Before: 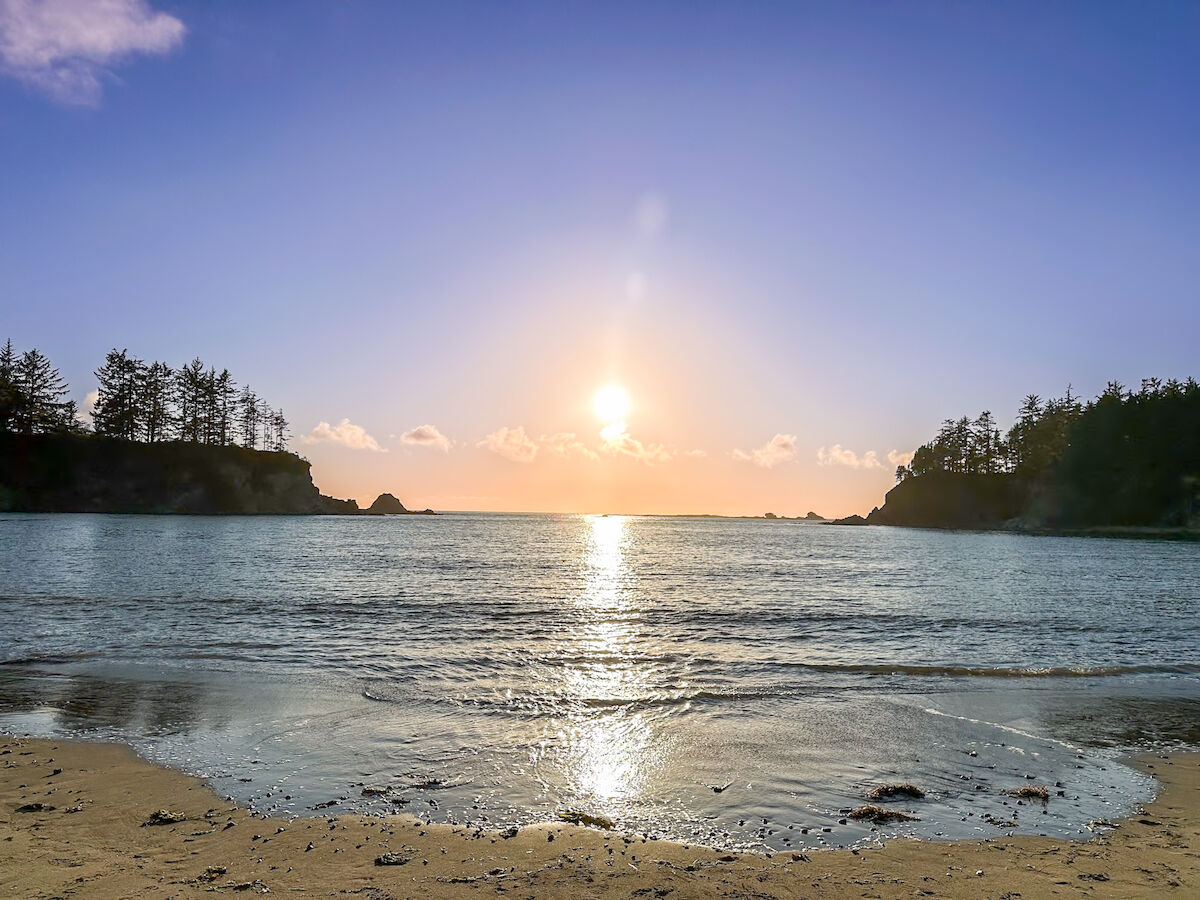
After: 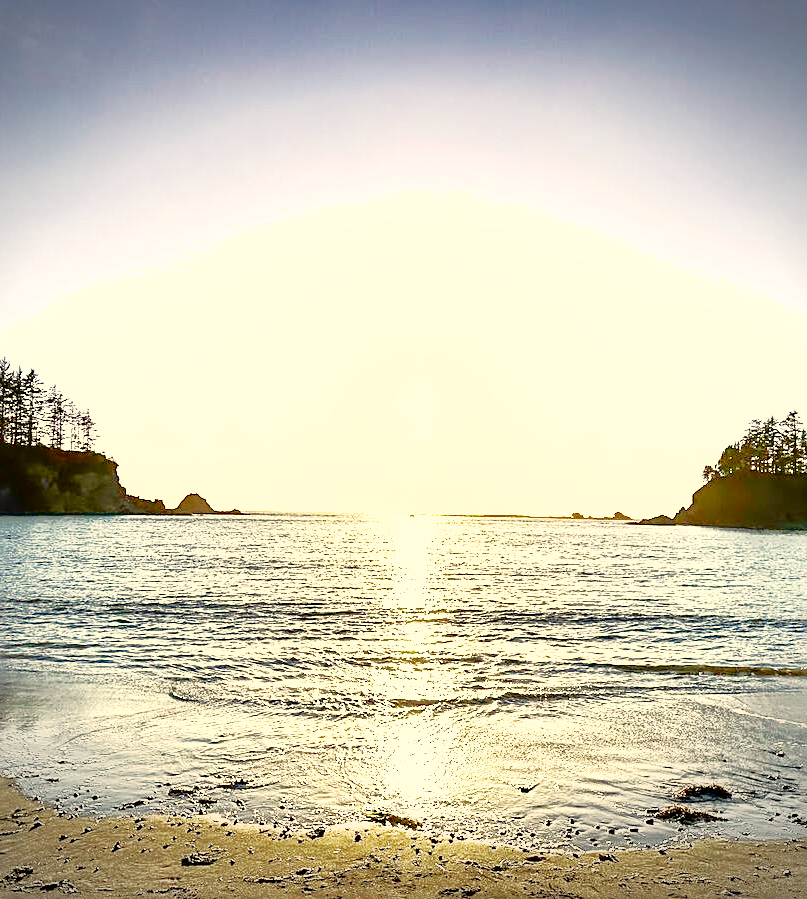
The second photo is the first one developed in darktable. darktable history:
crop and rotate: left 16.127%, right 16.548%
color correction: highlights a* 1.37, highlights b* 17.8
sharpen: radius 2.194, amount 0.382, threshold 0.236
vignetting: fall-off start 97.2%, width/height ratio 1.185
contrast brightness saturation: contrast 0.103, brightness -0.274, saturation 0.147
base curve: curves: ch0 [(0, 0) (0.04, 0.03) (0.133, 0.232) (0.448, 0.748) (0.843, 0.968) (1, 1)], preserve colors none
exposure: black level correction 0.001, exposure 1.316 EV, compensate highlight preservation false
shadows and highlights: shadows 39.96, highlights -59.71
